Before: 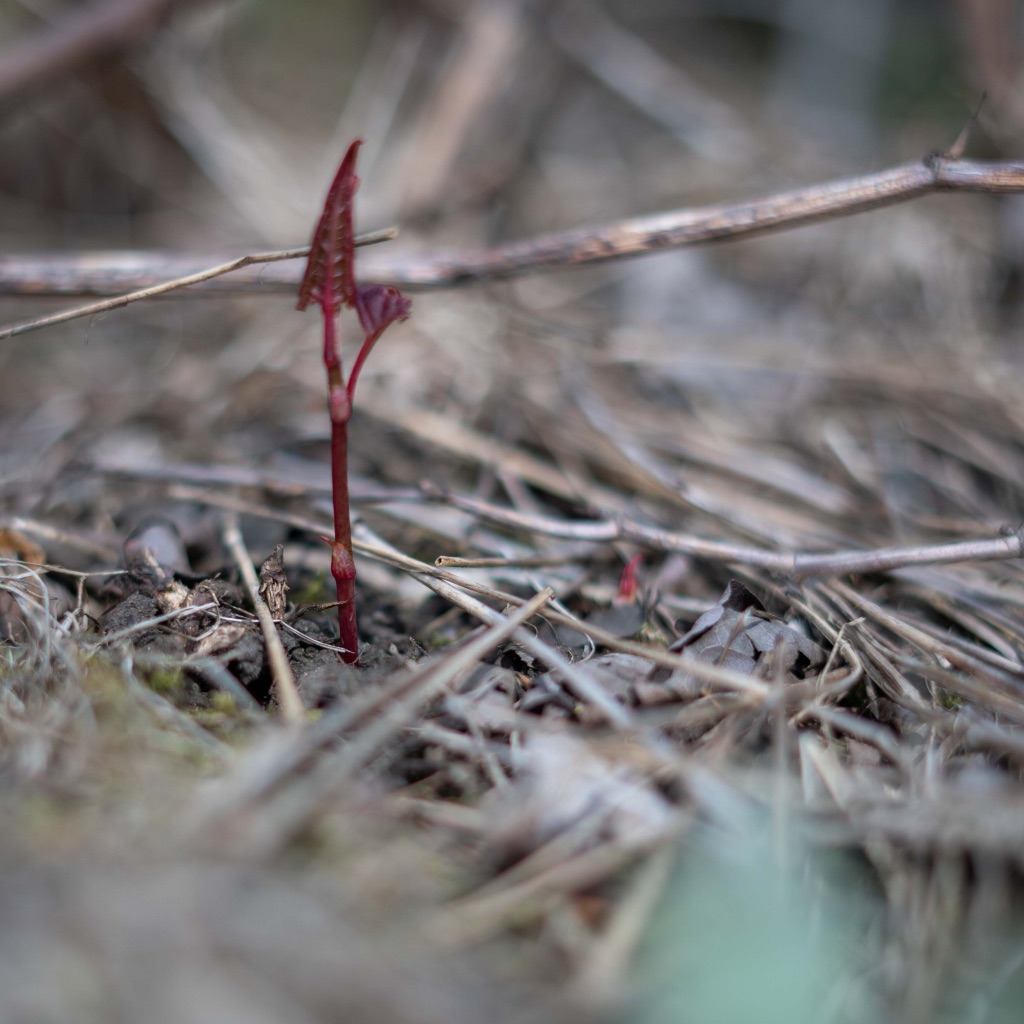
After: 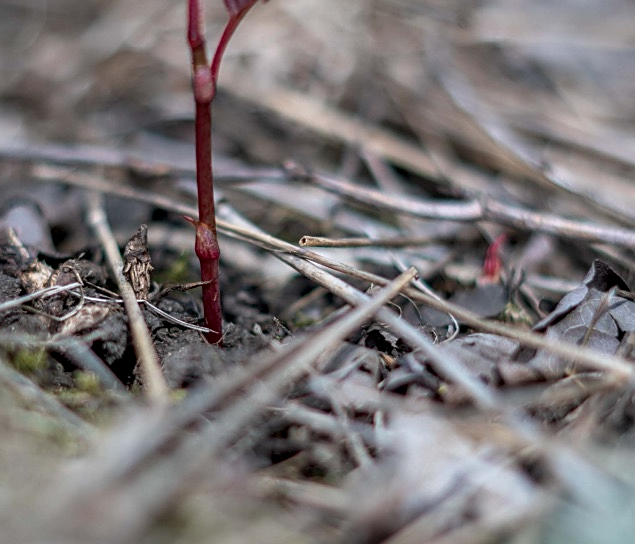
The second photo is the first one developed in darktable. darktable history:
crop: left 13.312%, top 31.28%, right 24.627%, bottom 15.582%
sharpen: on, module defaults
local contrast: on, module defaults
